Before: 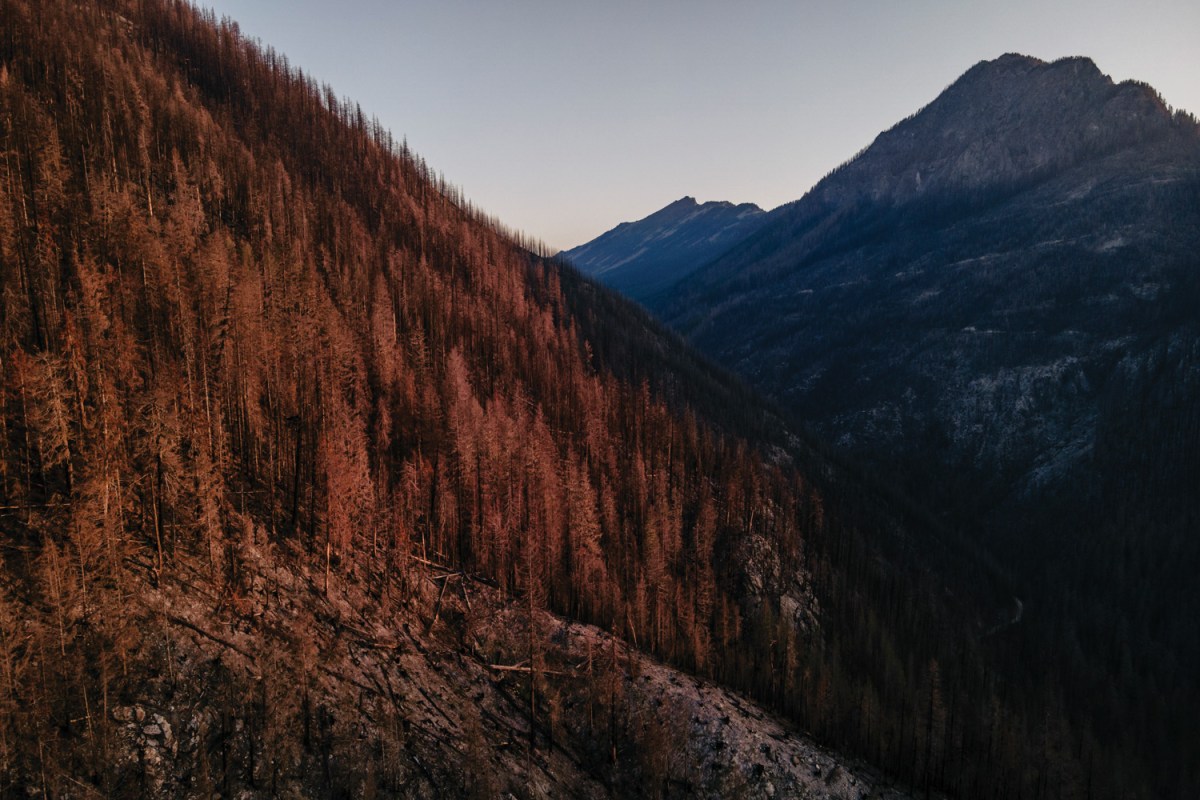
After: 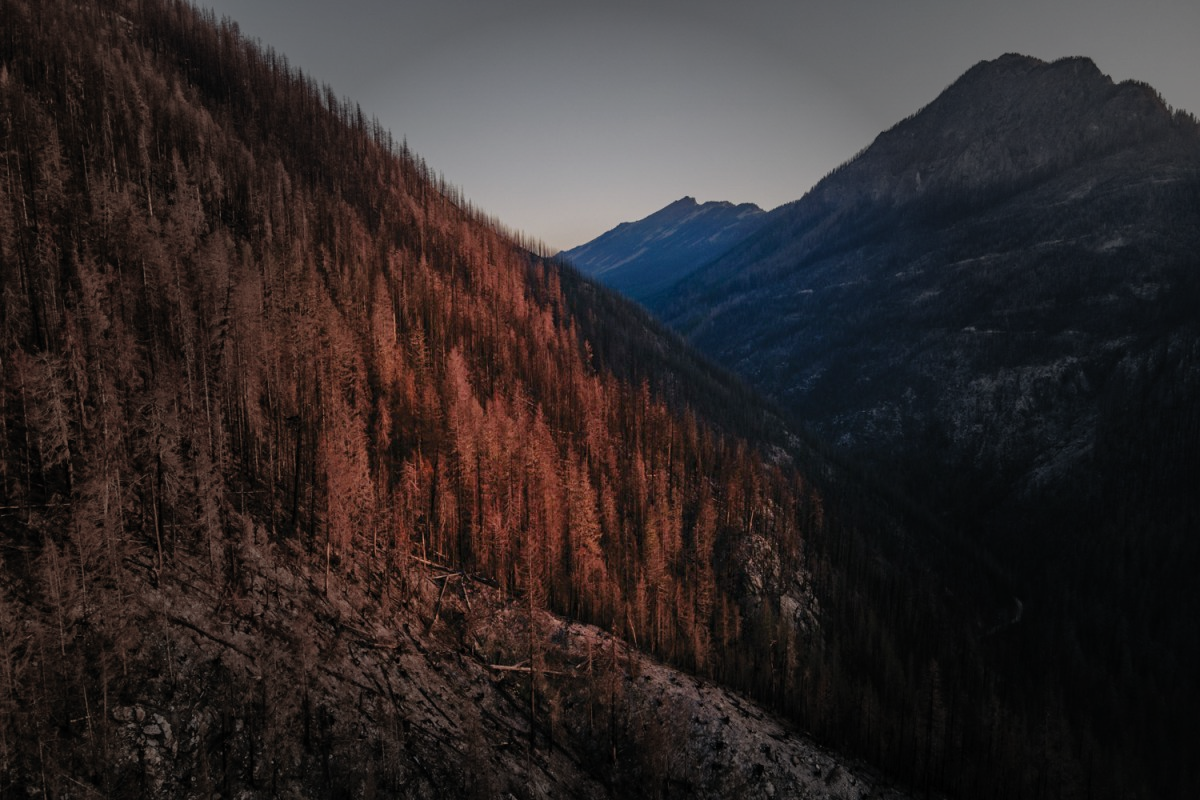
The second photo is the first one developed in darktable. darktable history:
tone equalizer: -8 EV 0.25 EV, -7 EV 0.417 EV, -6 EV 0.417 EV, -5 EV 0.25 EV, -3 EV -0.25 EV, -2 EV -0.417 EV, -1 EV -0.417 EV, +0 EV -0.25 EV, edges refinement/feathering 500, mask exposure compensation -1.57 EV, preserve details guided filter
vignetting: fall-off start 31.28%, fall-off radius 34.64%, brightness -0.575
